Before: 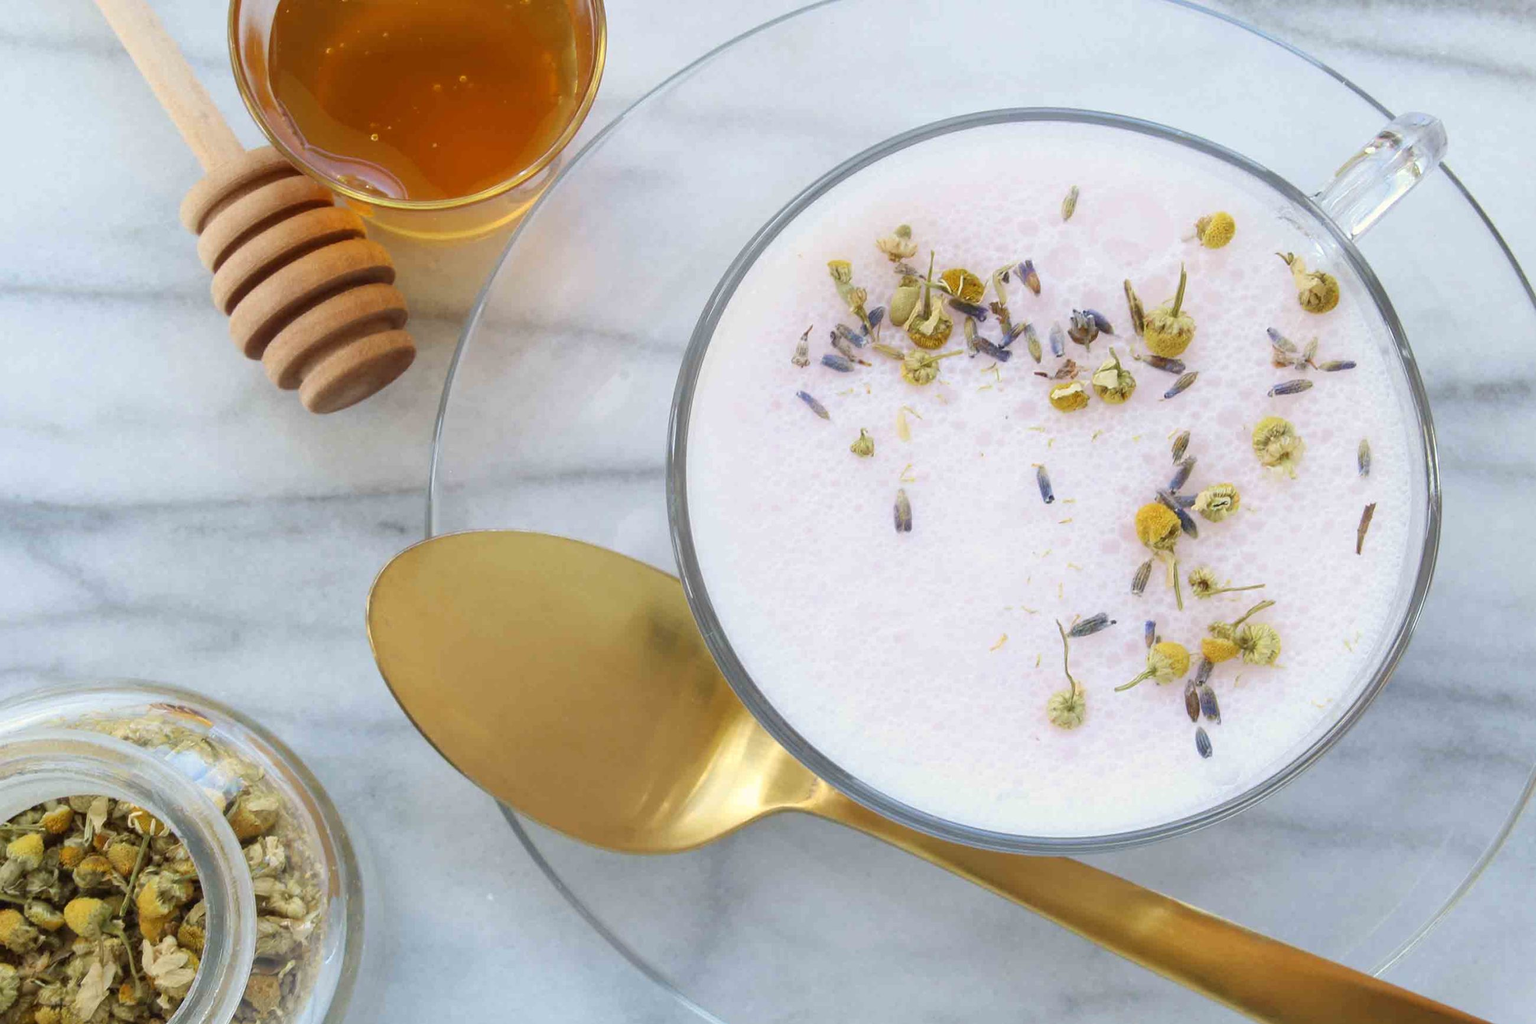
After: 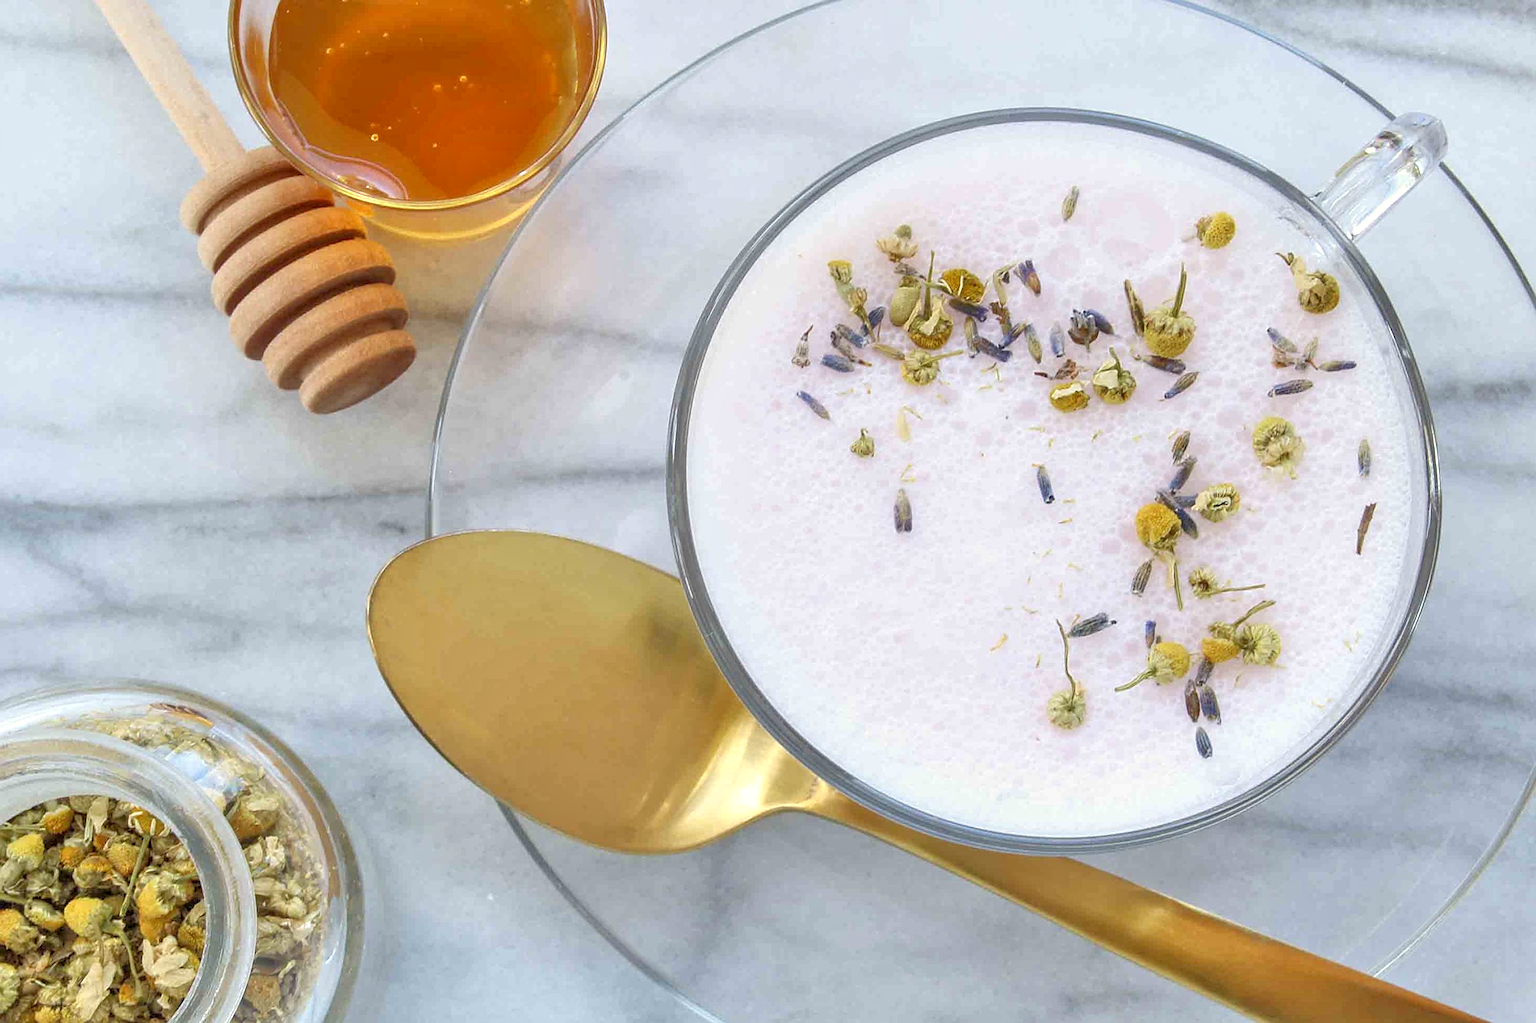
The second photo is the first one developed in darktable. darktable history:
sharpen: on, module defaults
tone equalizer: -7 EV 0.15 EV, -6 EV 0.6 EV, -5 EV 1.15 EV, -4 EV 1.33 EV, -3 EV 1.15 EV, -2 EV 0.6 EV, -1 EV 0.15 EV, mask exposure compensation -0.5 EV
local contrast: detail 130%
color balance: on, module defaults
